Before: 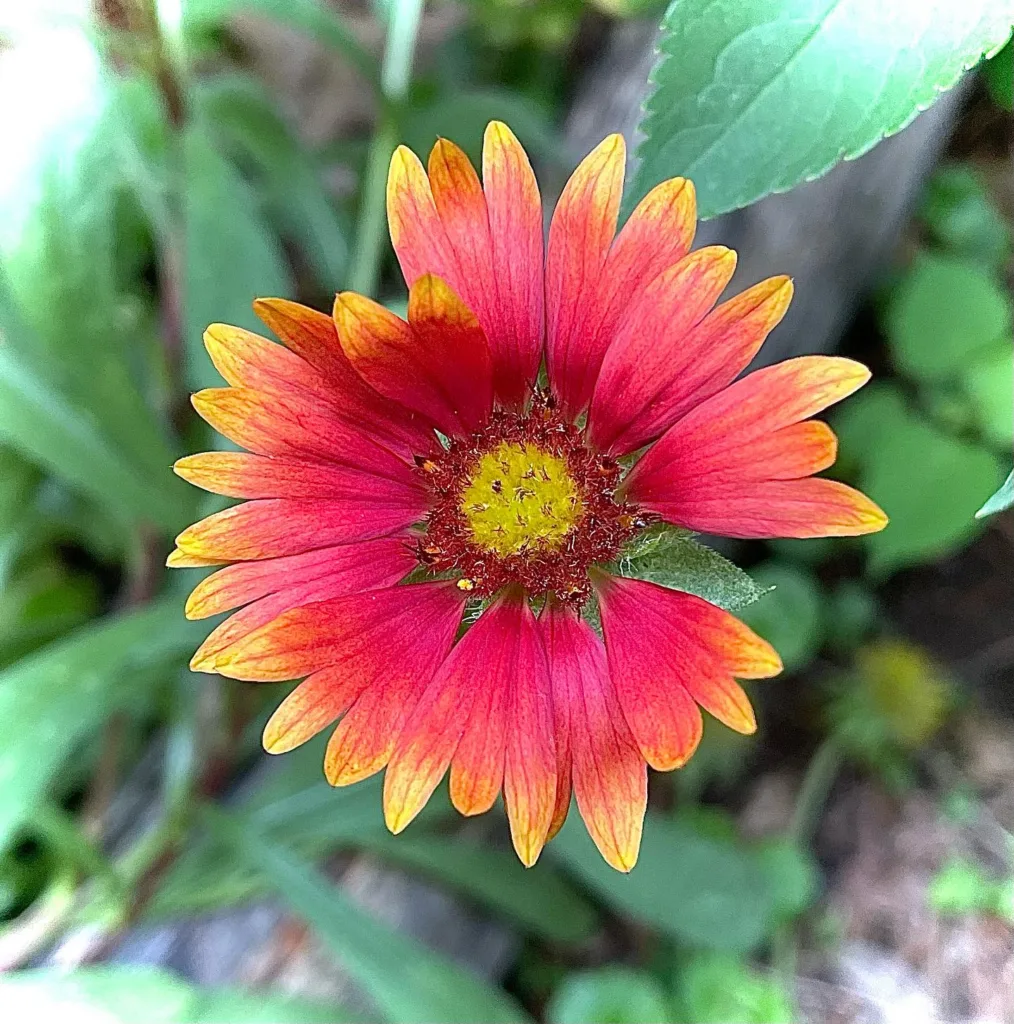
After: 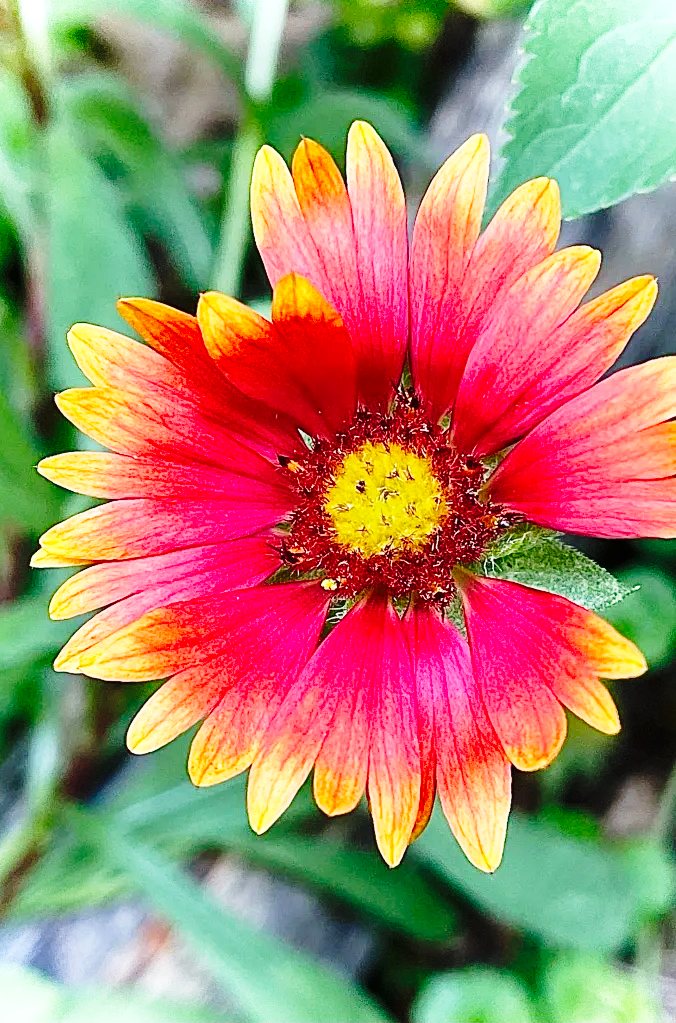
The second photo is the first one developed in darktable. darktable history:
base curve: curves: ch0 [(0, 0) (0.04, 0.03) (0.133, 0.232) (0.448, 0.748) (0.843, 0.968) (1, 1)], preserve colors none
crop and rotate: left 13.449%, right 19.867%
tone curve: curves: ch0 [(0, 0) (0.227, 0.17) (0.766, 0.774) (1, 1)]; ch1 [(0, 0) (0.114, 0.127) (0.437, 0.452) (0.498, 0.498) (0.529, 0.541) (0.579, 0.589) (1, 1)]; ch2 [(0, 0) (0.233, 0.259) (0.493, 0.492) (0.587, 0.573) (1, 1)], preserve colors none
